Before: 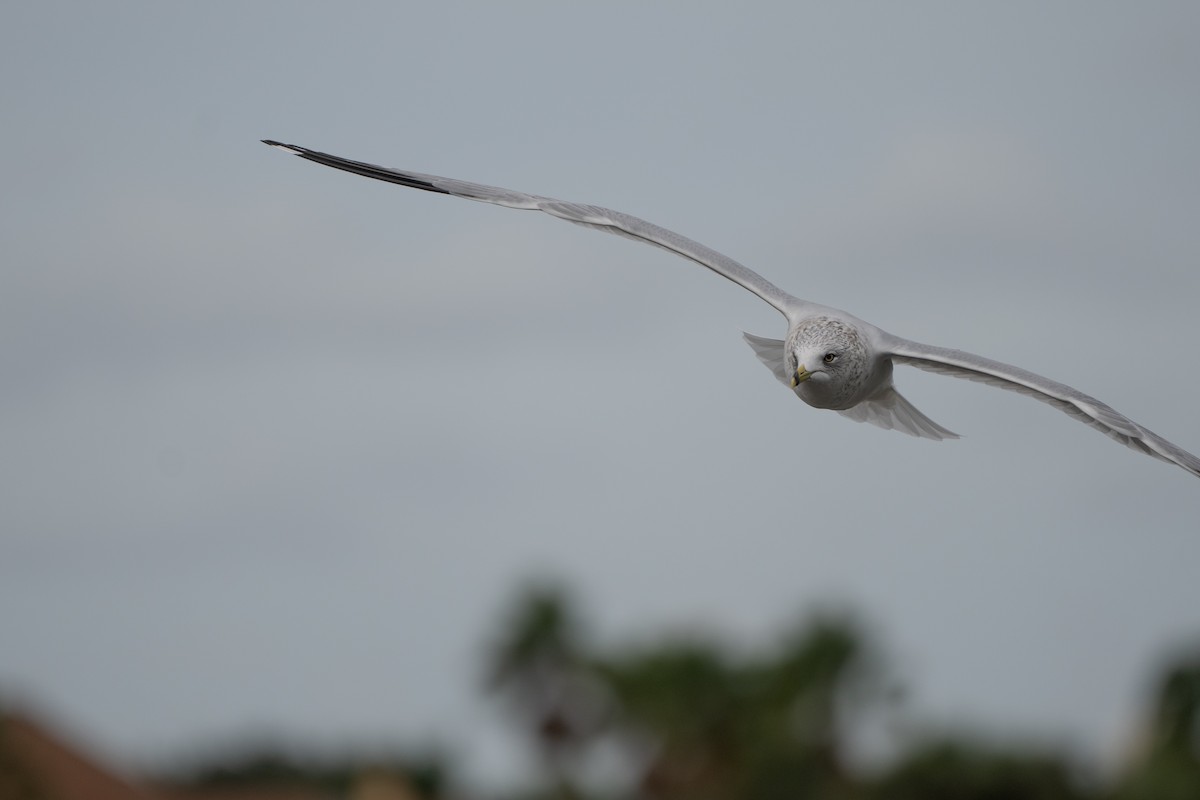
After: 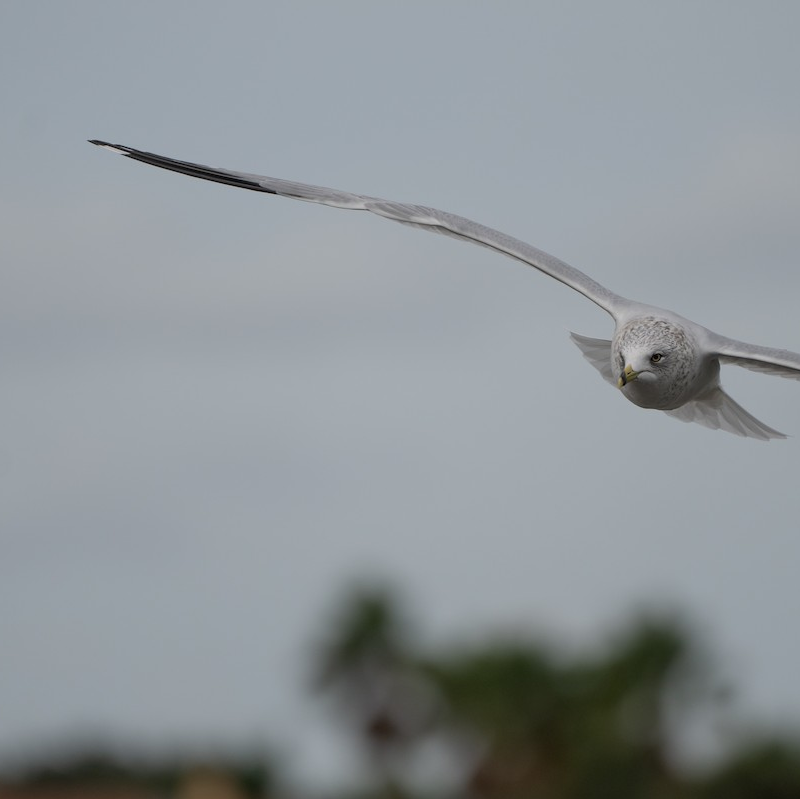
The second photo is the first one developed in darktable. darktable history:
crop and rotate: left 14.472%, right 18.841%
